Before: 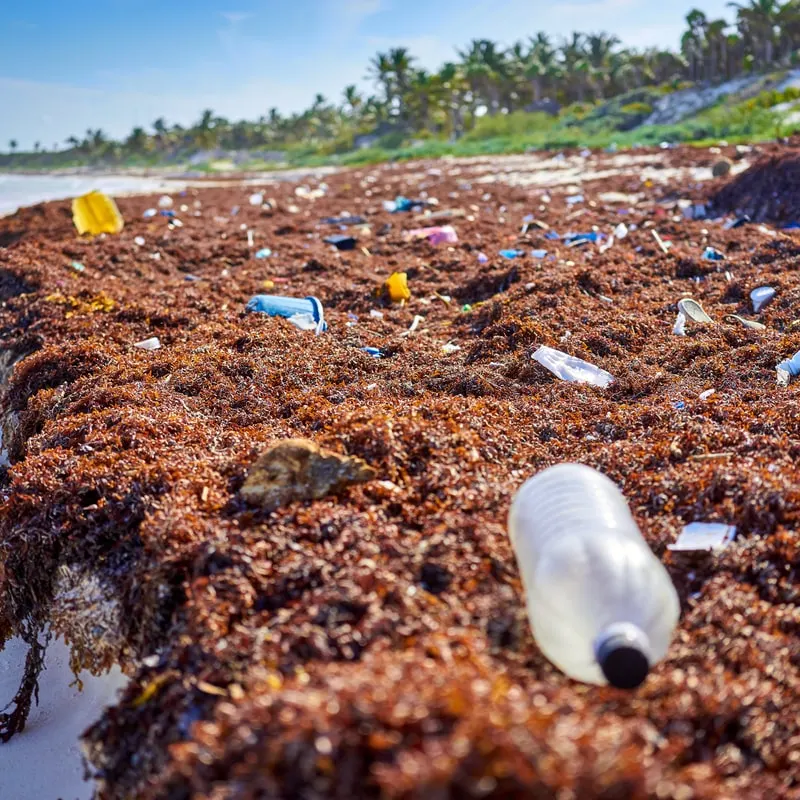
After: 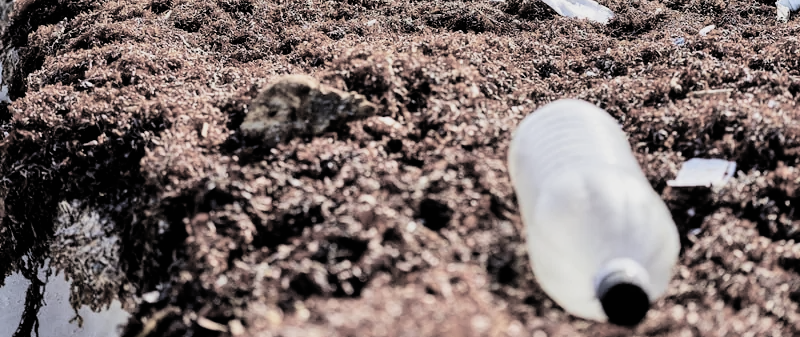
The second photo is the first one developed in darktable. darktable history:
crop: top 45.567%, bottom 12.197%
filmic rgb: black relative exposure -5.1 EV, white relative exposure 3.97 EV, hardness 2.89, contrast 1.407, highlights saturation mix -30.78%, color science v4 (2020)
contrast equalizer: octaves 7, y [[0.439, 0.44, 0.442, 0.457, 0.493, 0.498], [0.5 ×6], [0.5 ×6], [0 ×6], [0 ×6]], mix -0.292
contrast brightness saturation: contrast 0.029, brightness 0.063, saturation 0.127
